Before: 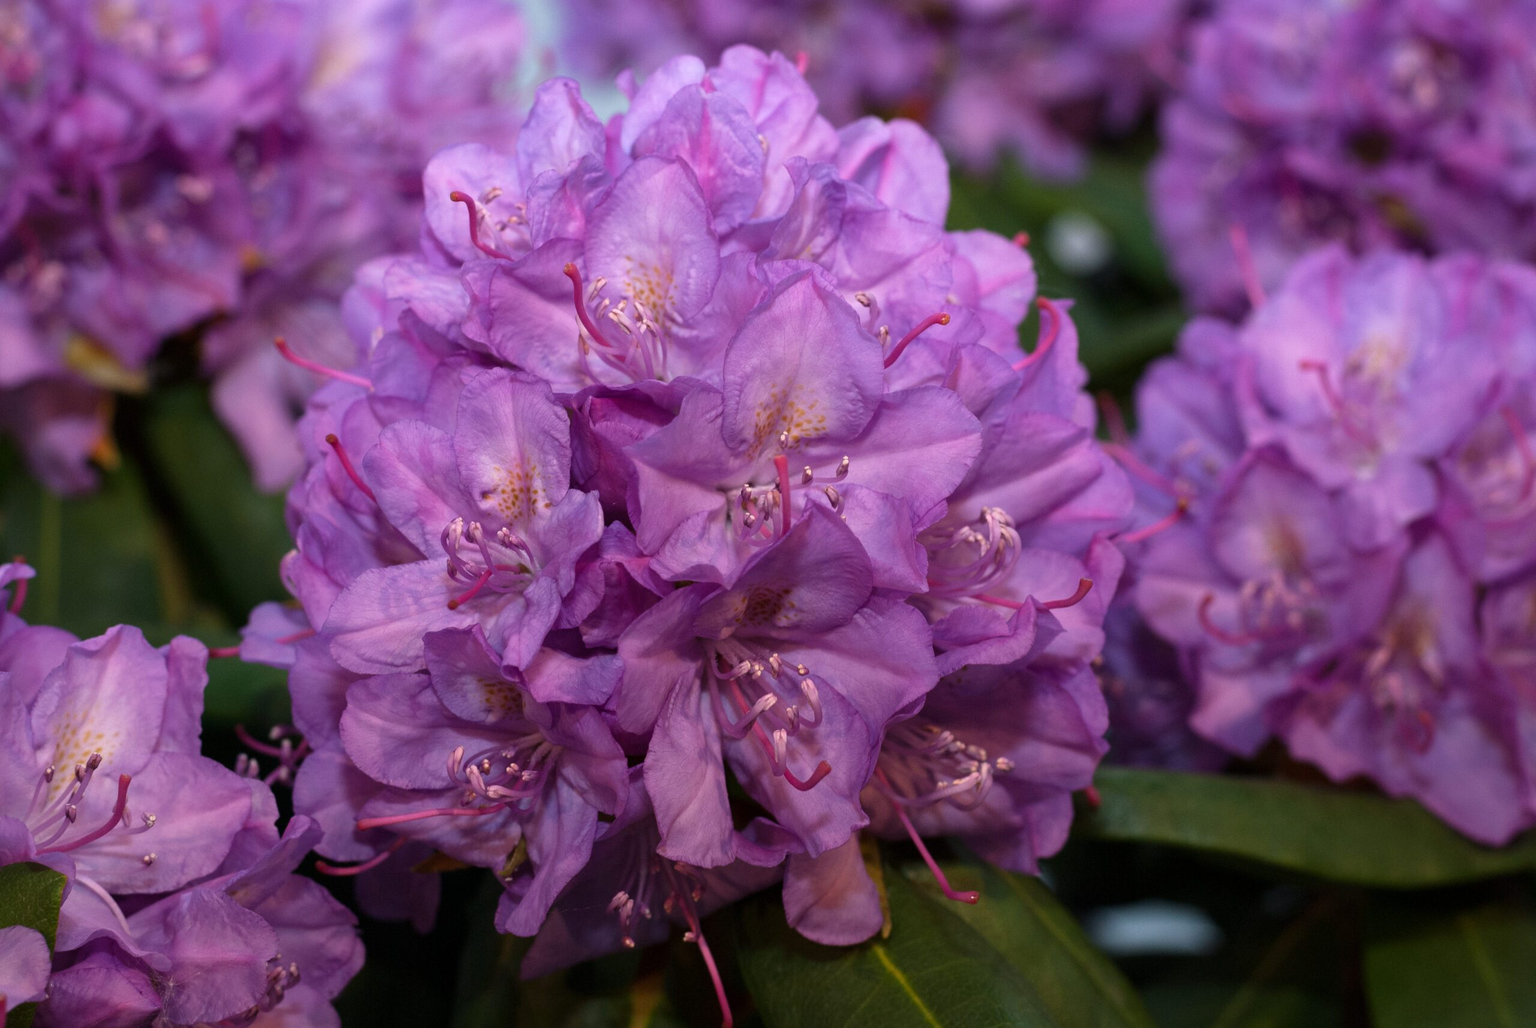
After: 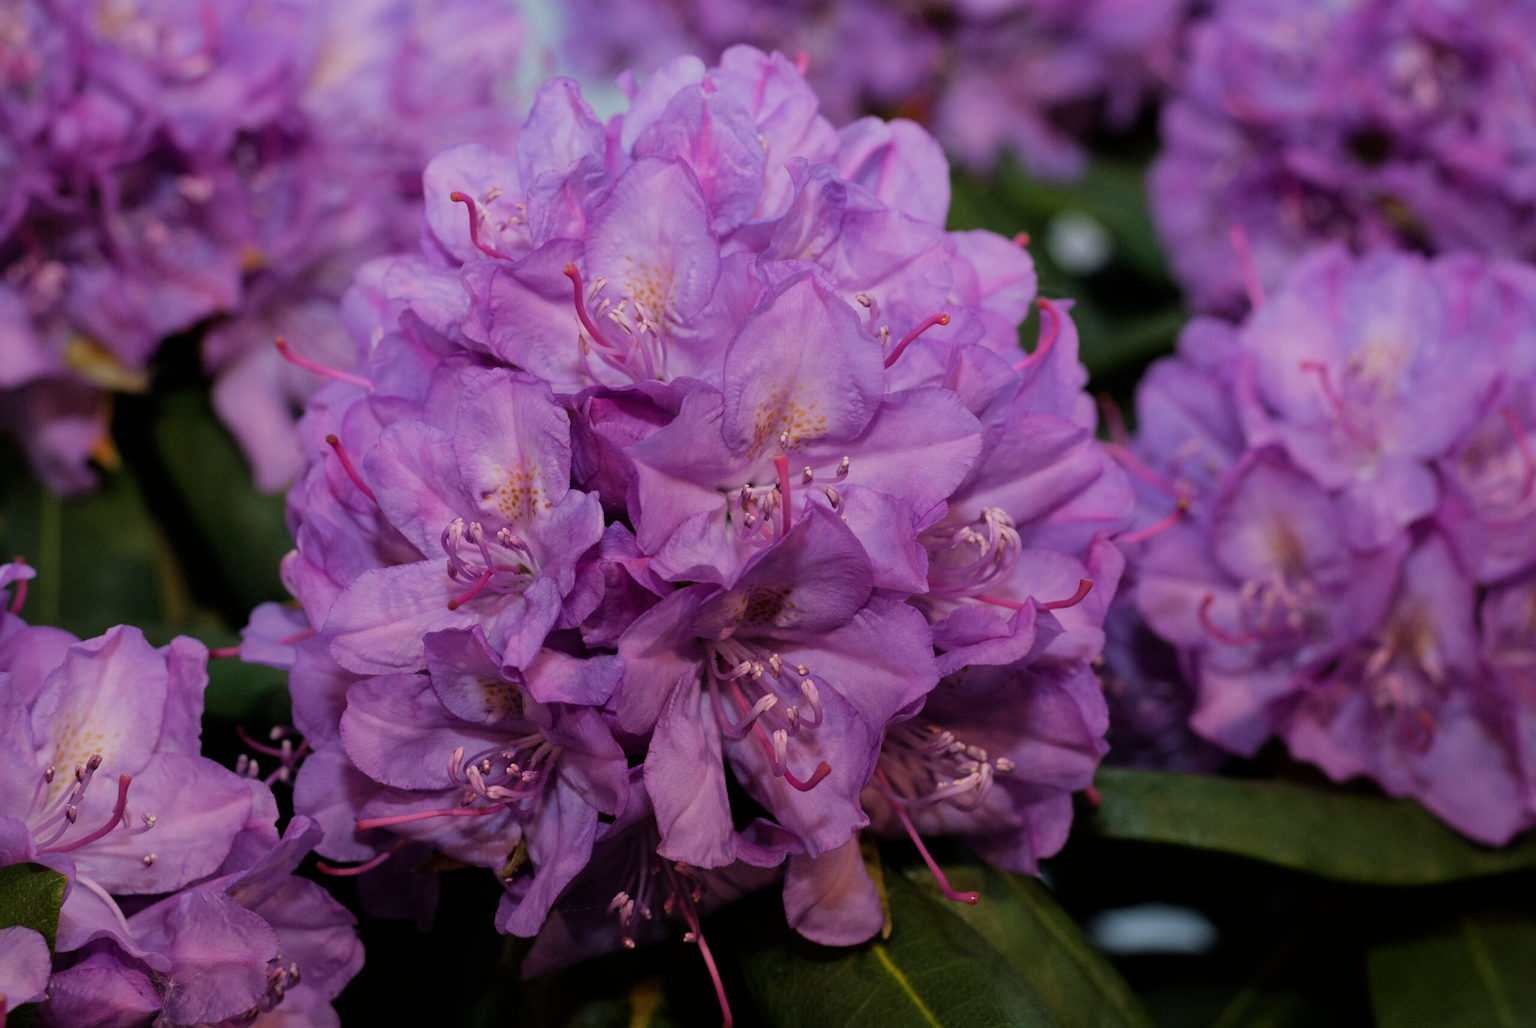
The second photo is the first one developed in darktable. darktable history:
filmic rgb: black relative exposure -7.3 EV, white relative exposure 5.1 EV, hardness 3.21, iterations of high-quality reconstruction 0
